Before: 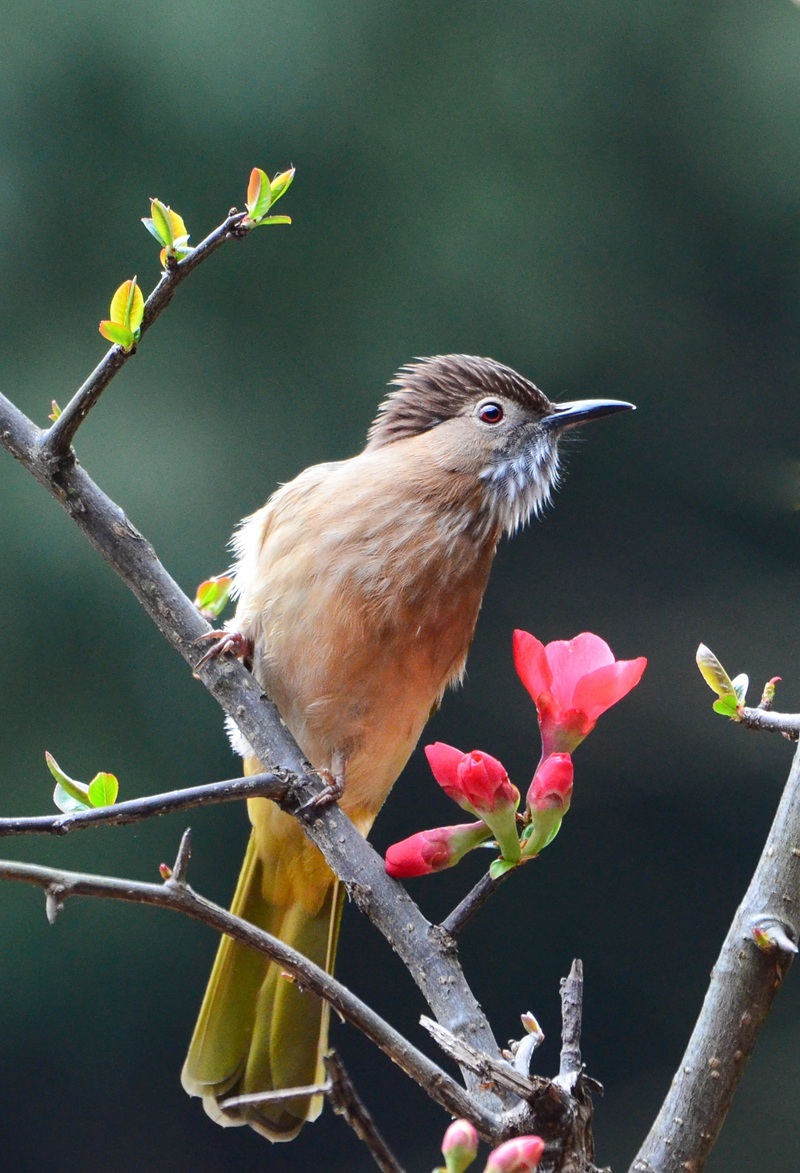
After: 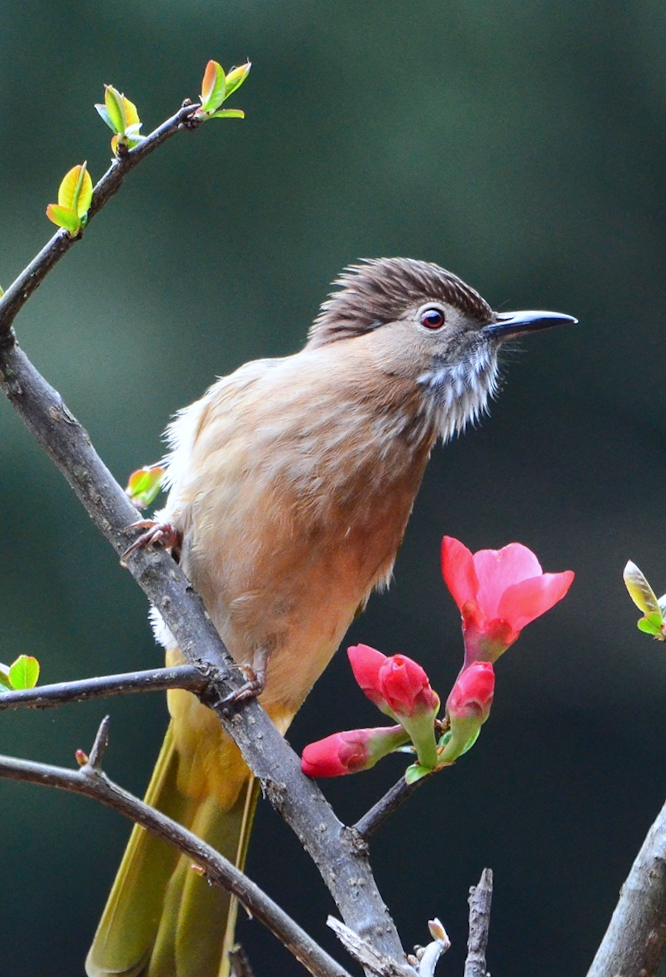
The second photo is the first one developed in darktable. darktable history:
crop and rotate: angle -3.27°, left 5.211%, top 5.211%, right 4.607%, bottom 4.607%
white balance: red 0.974, blue 1.044
